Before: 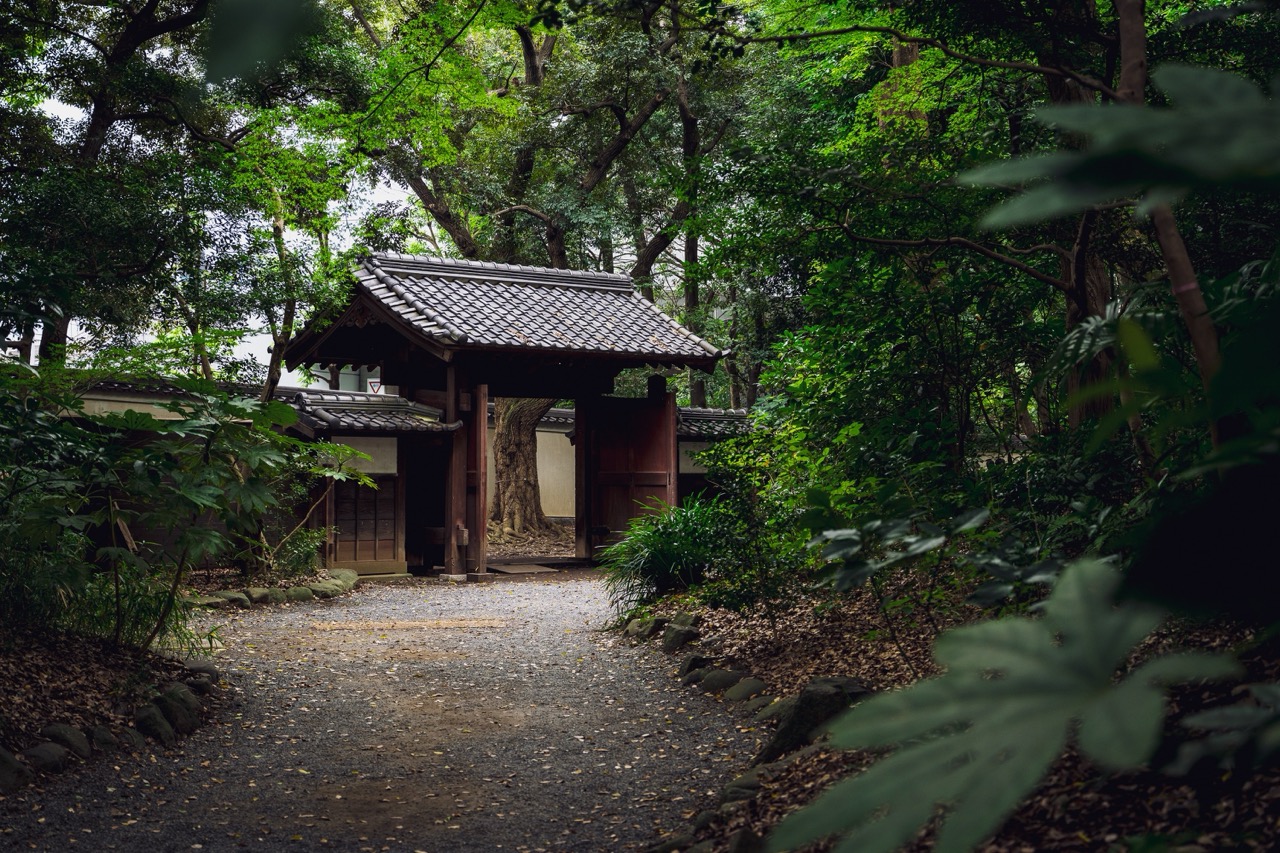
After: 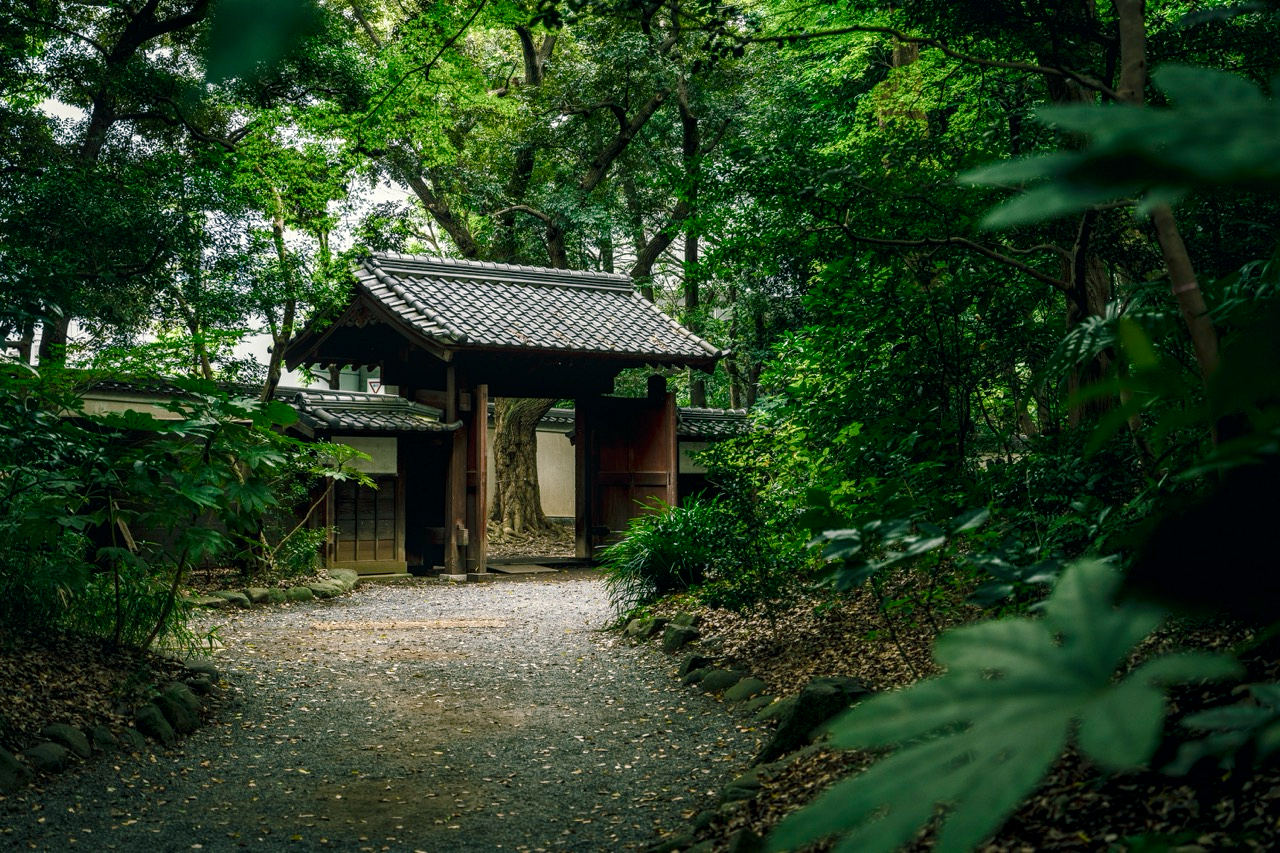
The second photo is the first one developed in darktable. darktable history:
color balance rgb: shadows lift › chroma 11.745%, shadows lift › hue 131.65°, highlights gain › luminance 5.939%, highlights gain › chroma 2.544%, highlights gain › hue 92.23°, perceptual saturation grading › global saturation 20%, perceptual saturation grading › highlights -49.846%, perceptual saturation grading › shadows 25.66%
local contrast: detail 130%
